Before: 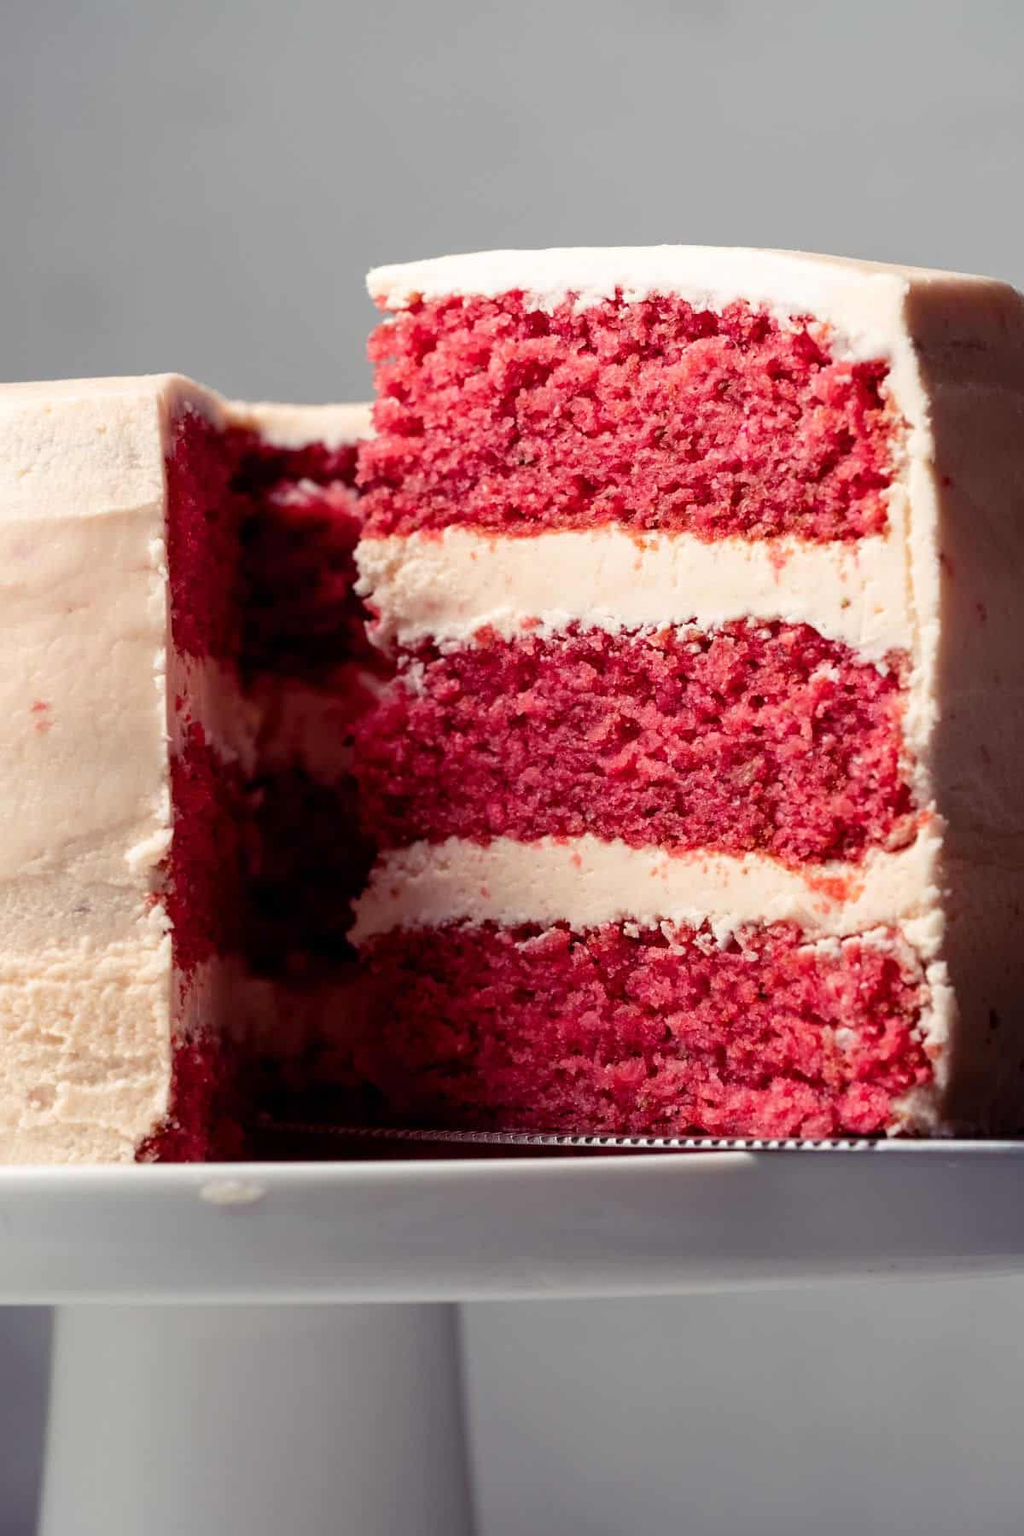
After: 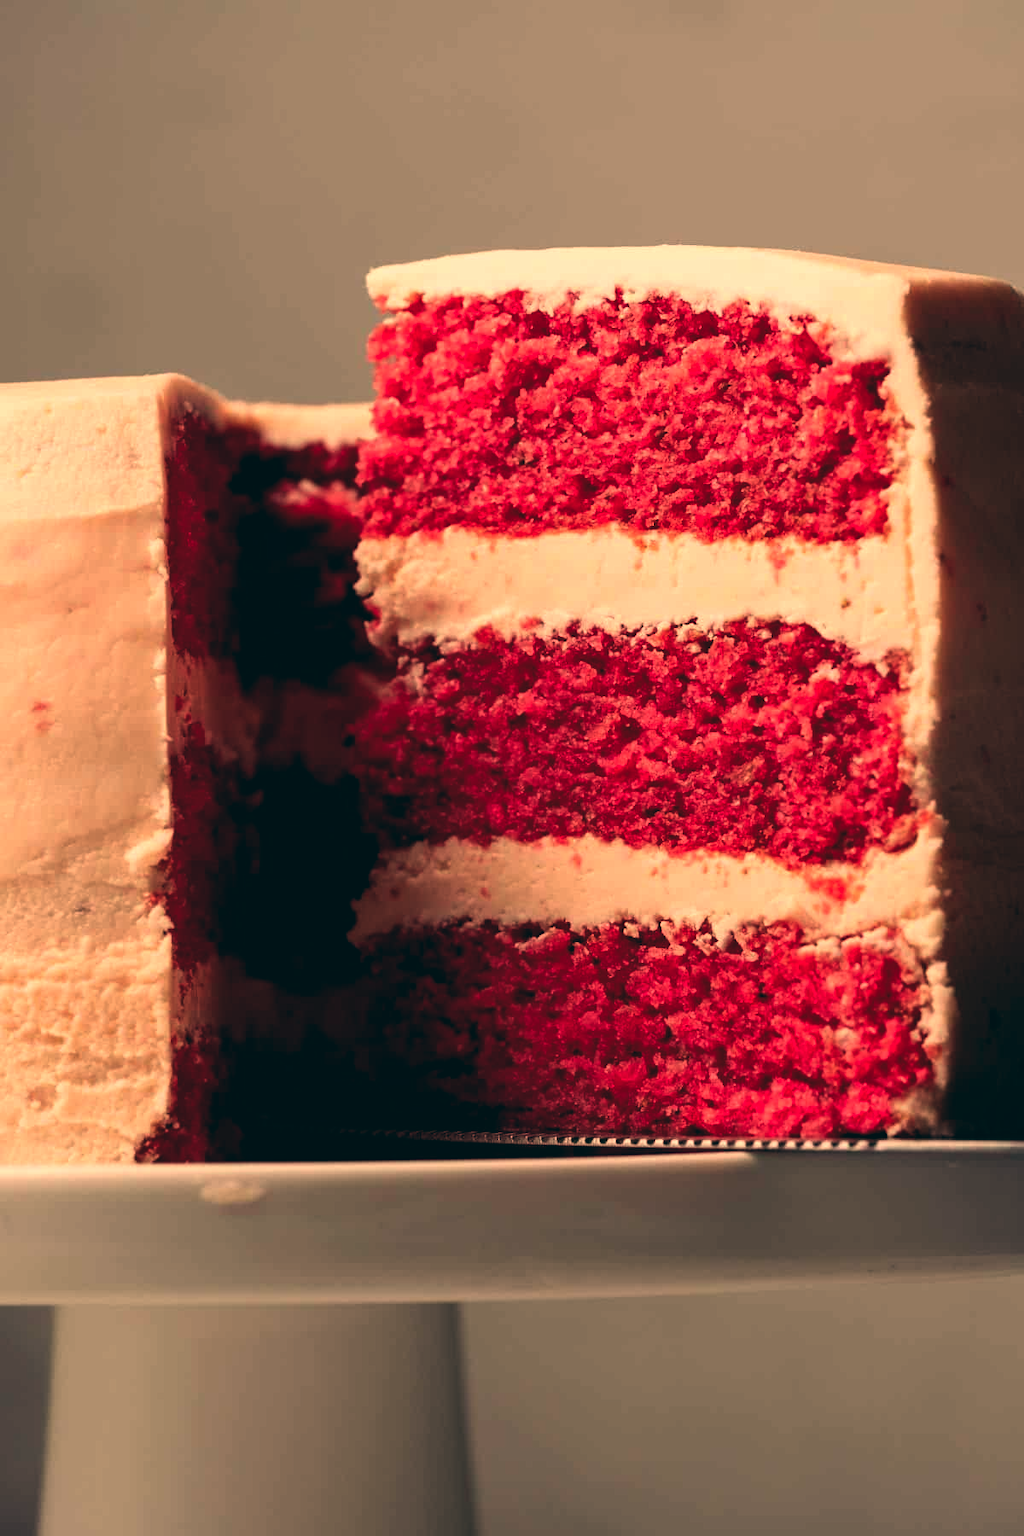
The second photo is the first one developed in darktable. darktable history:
color balance: lift [1.016, 0.983, 1, 1.017], gamma [0.78, 1.018, 1.043, 0.957], gain [0.786, 1.063, 0.937, 1.017], input saturation 118.26%, contrast 13.43%, contrast fulcrum 21.62%, output saturation 82.76%
white balance: red 1.138, green 0.996, blue 0.812
